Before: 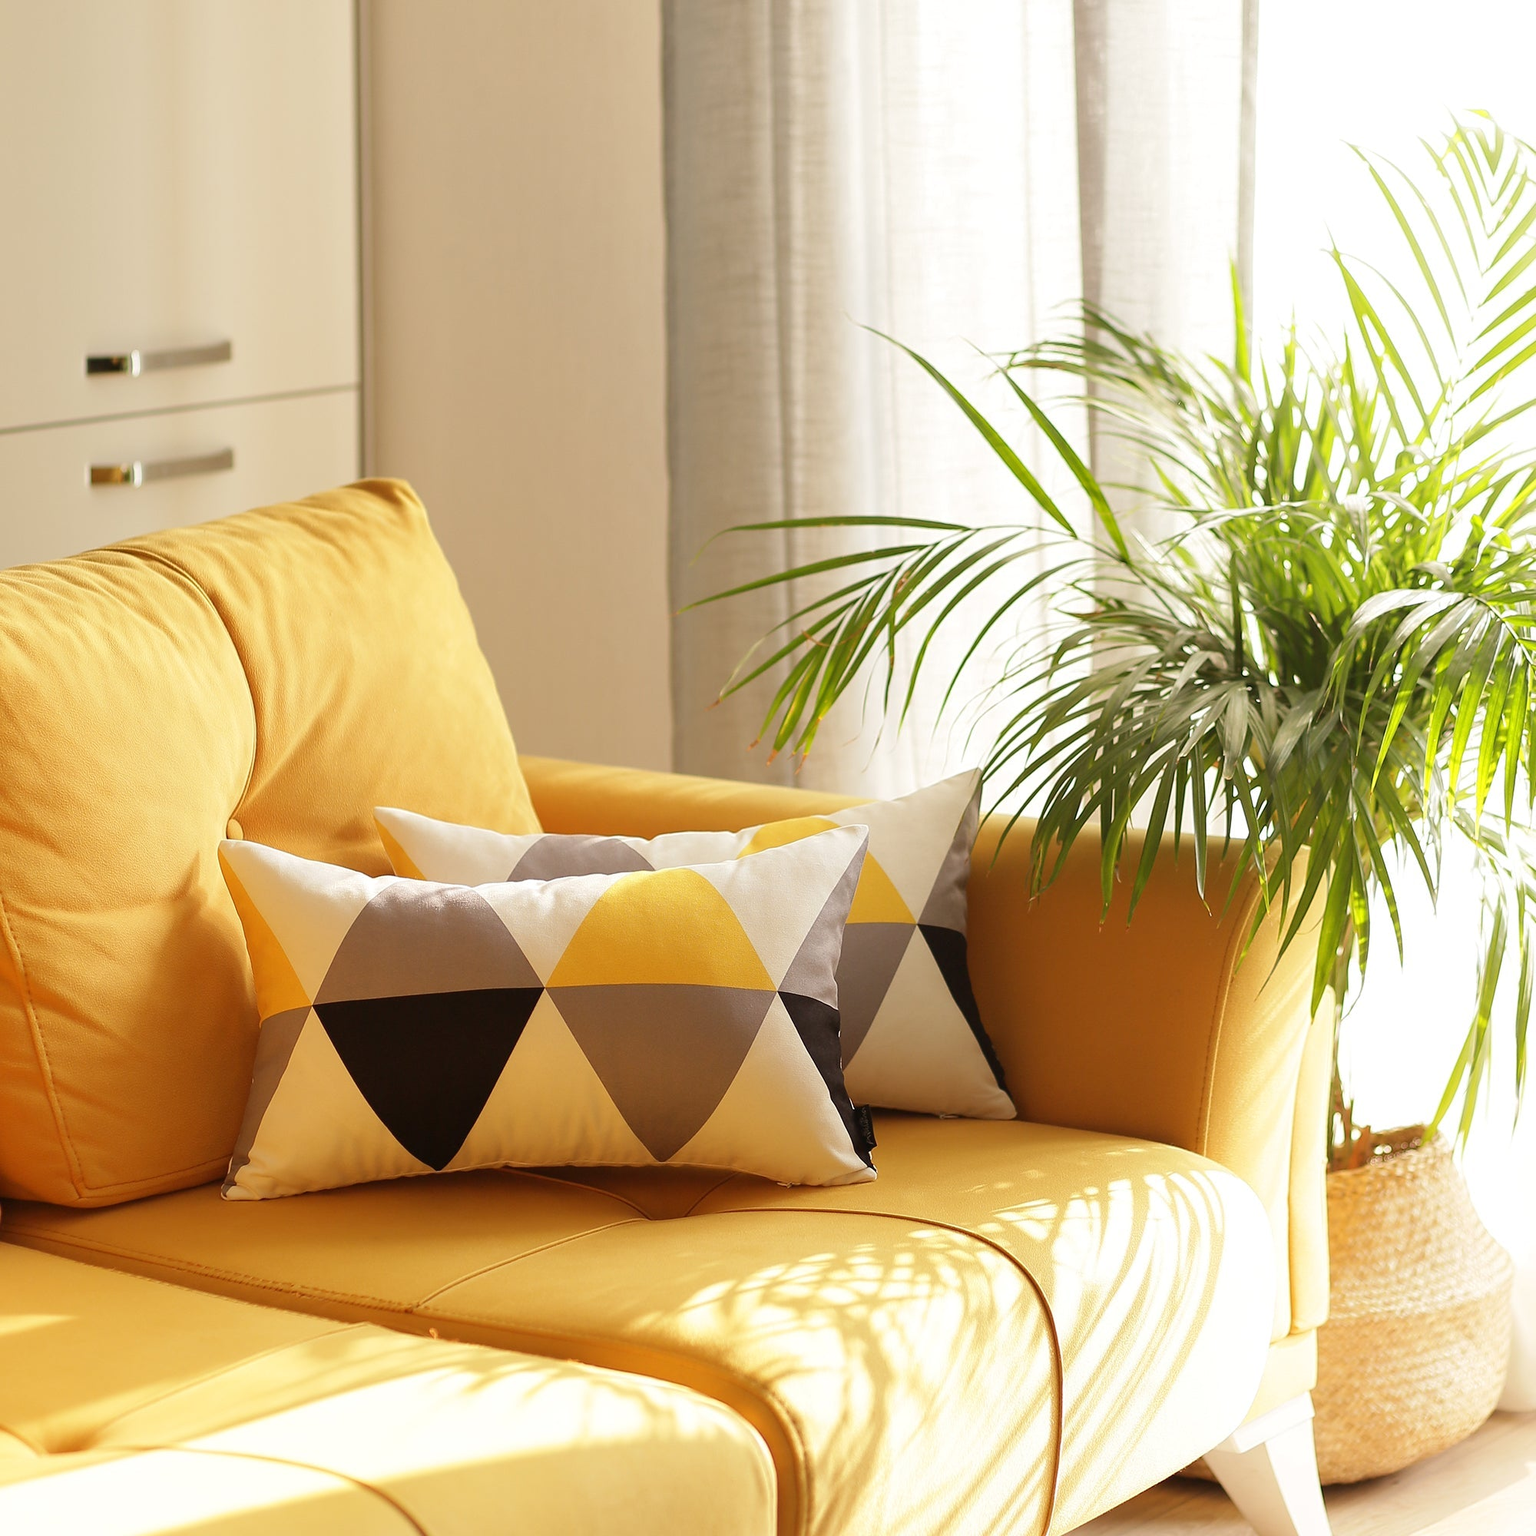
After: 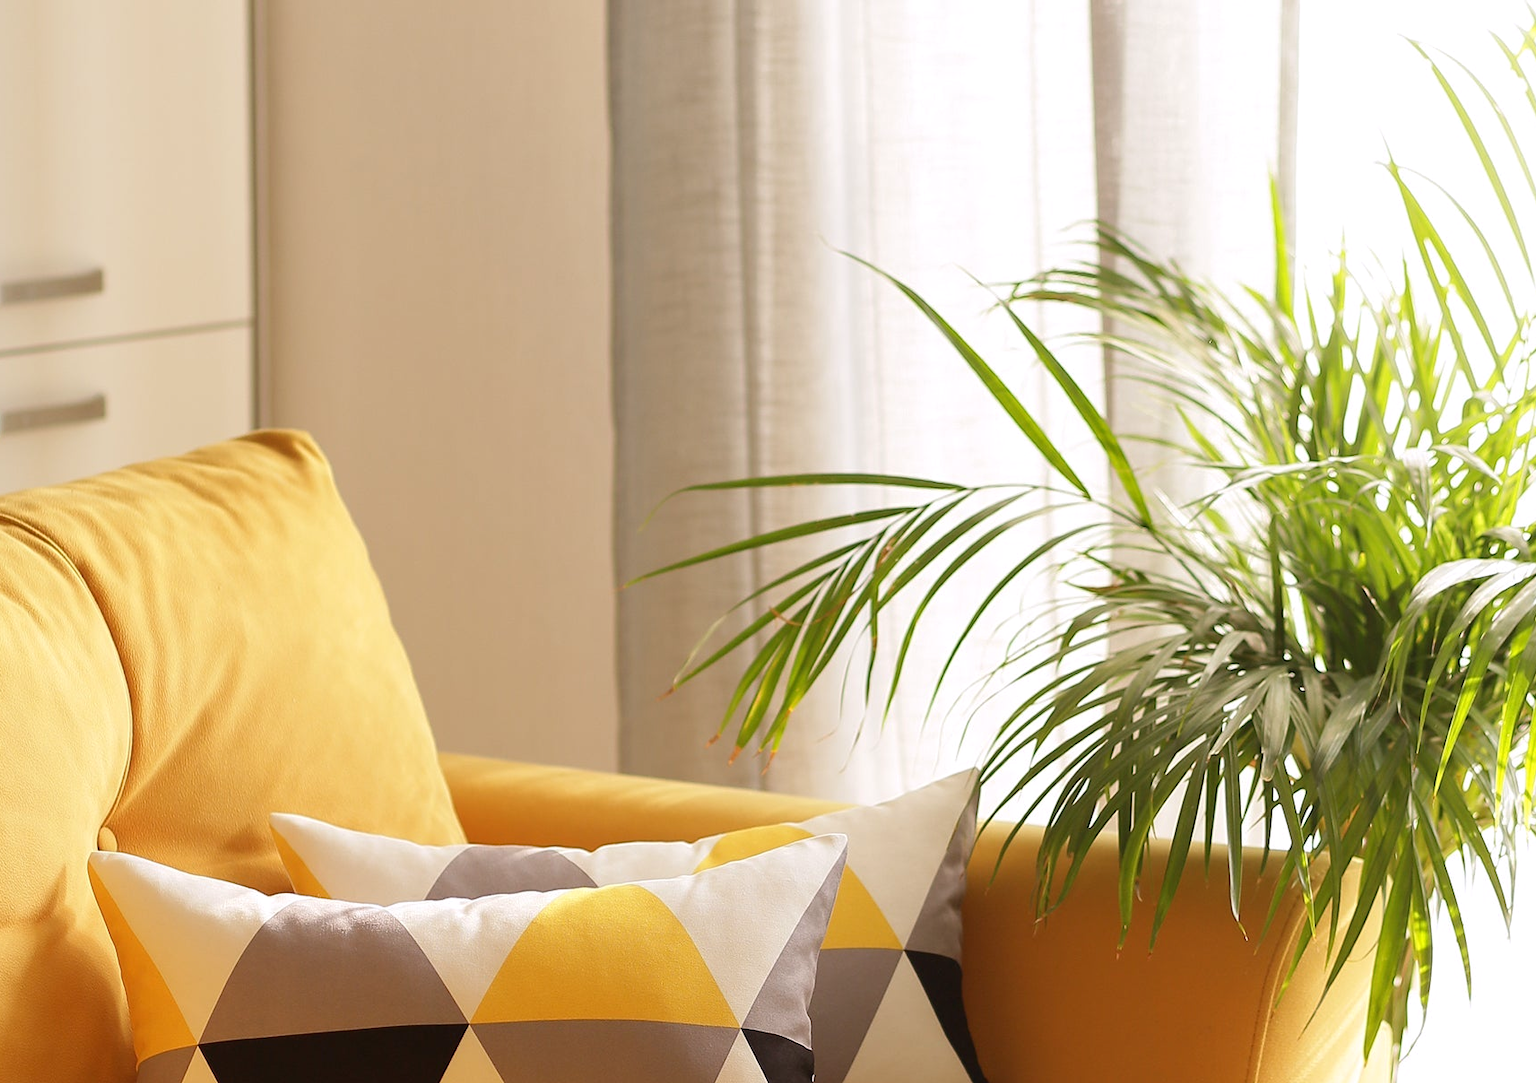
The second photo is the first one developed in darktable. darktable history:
crop and rotate: left 9.345%, top 7.22%, right 4.982%, bottom 32.331%
white balance: red 1.009, blue 1.027
